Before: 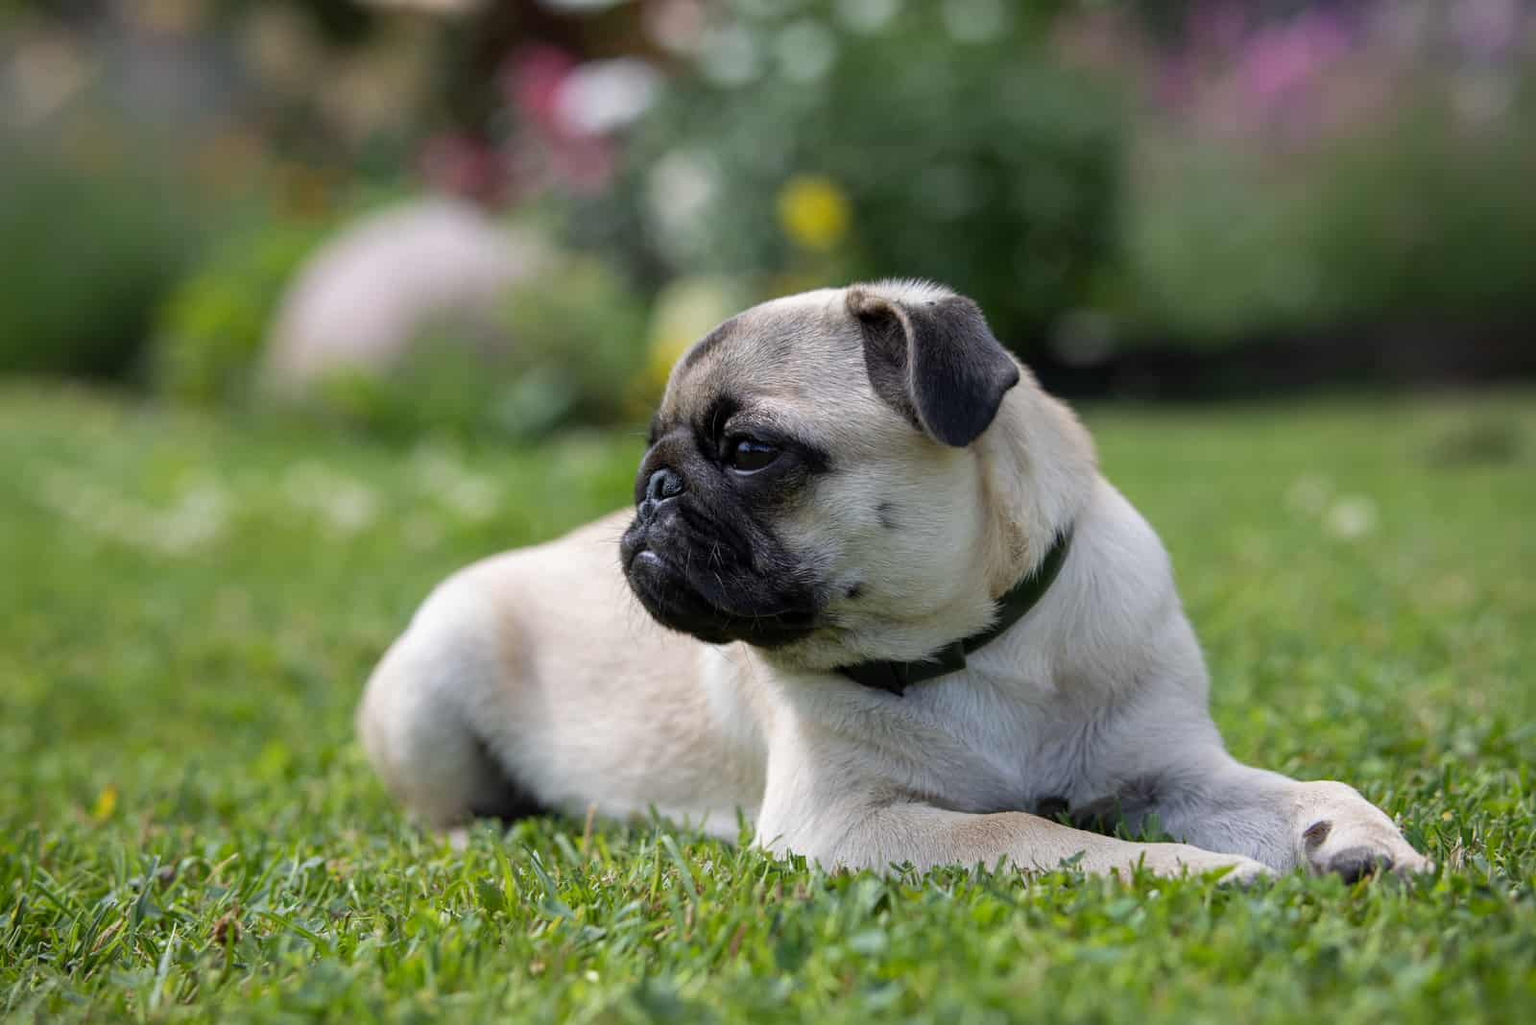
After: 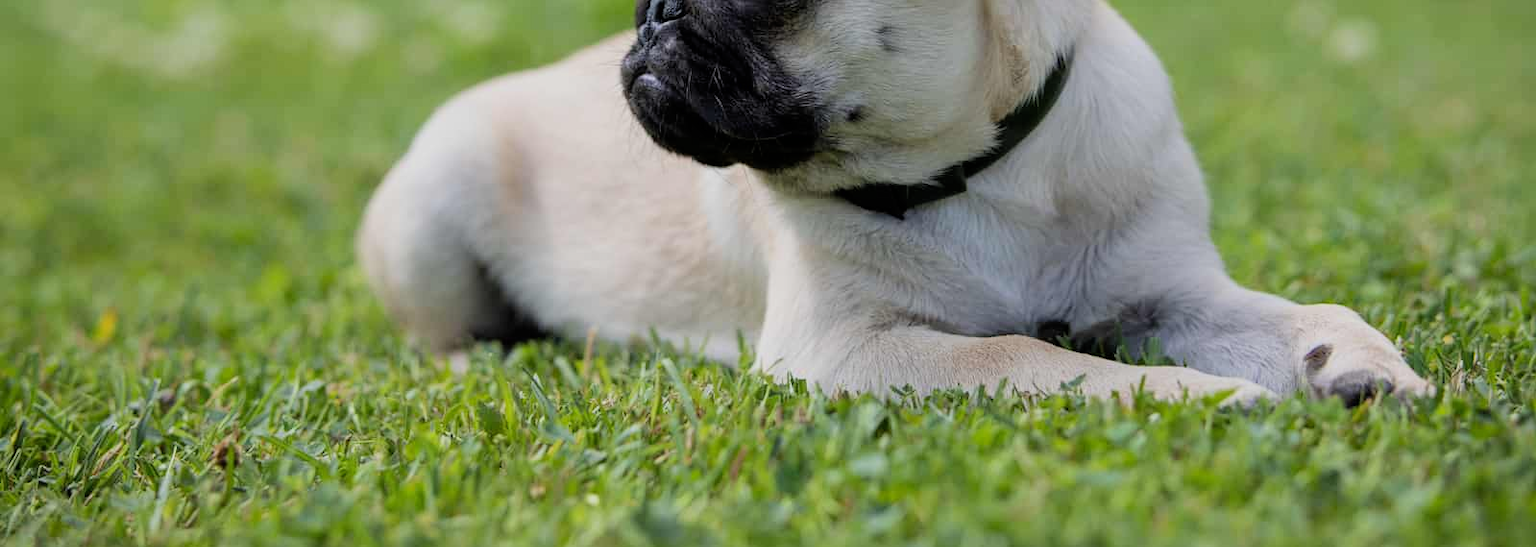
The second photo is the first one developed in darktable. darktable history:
filmic rgb: black relative exposure -7.98 EV, white relative exposure 4.01 EV, hardness 4.18, color science v6 (2022)
crop and rotate: top 46.552%, right 0.01%
exposure: exposure 0.151 EV, compensate highlight preservation false
